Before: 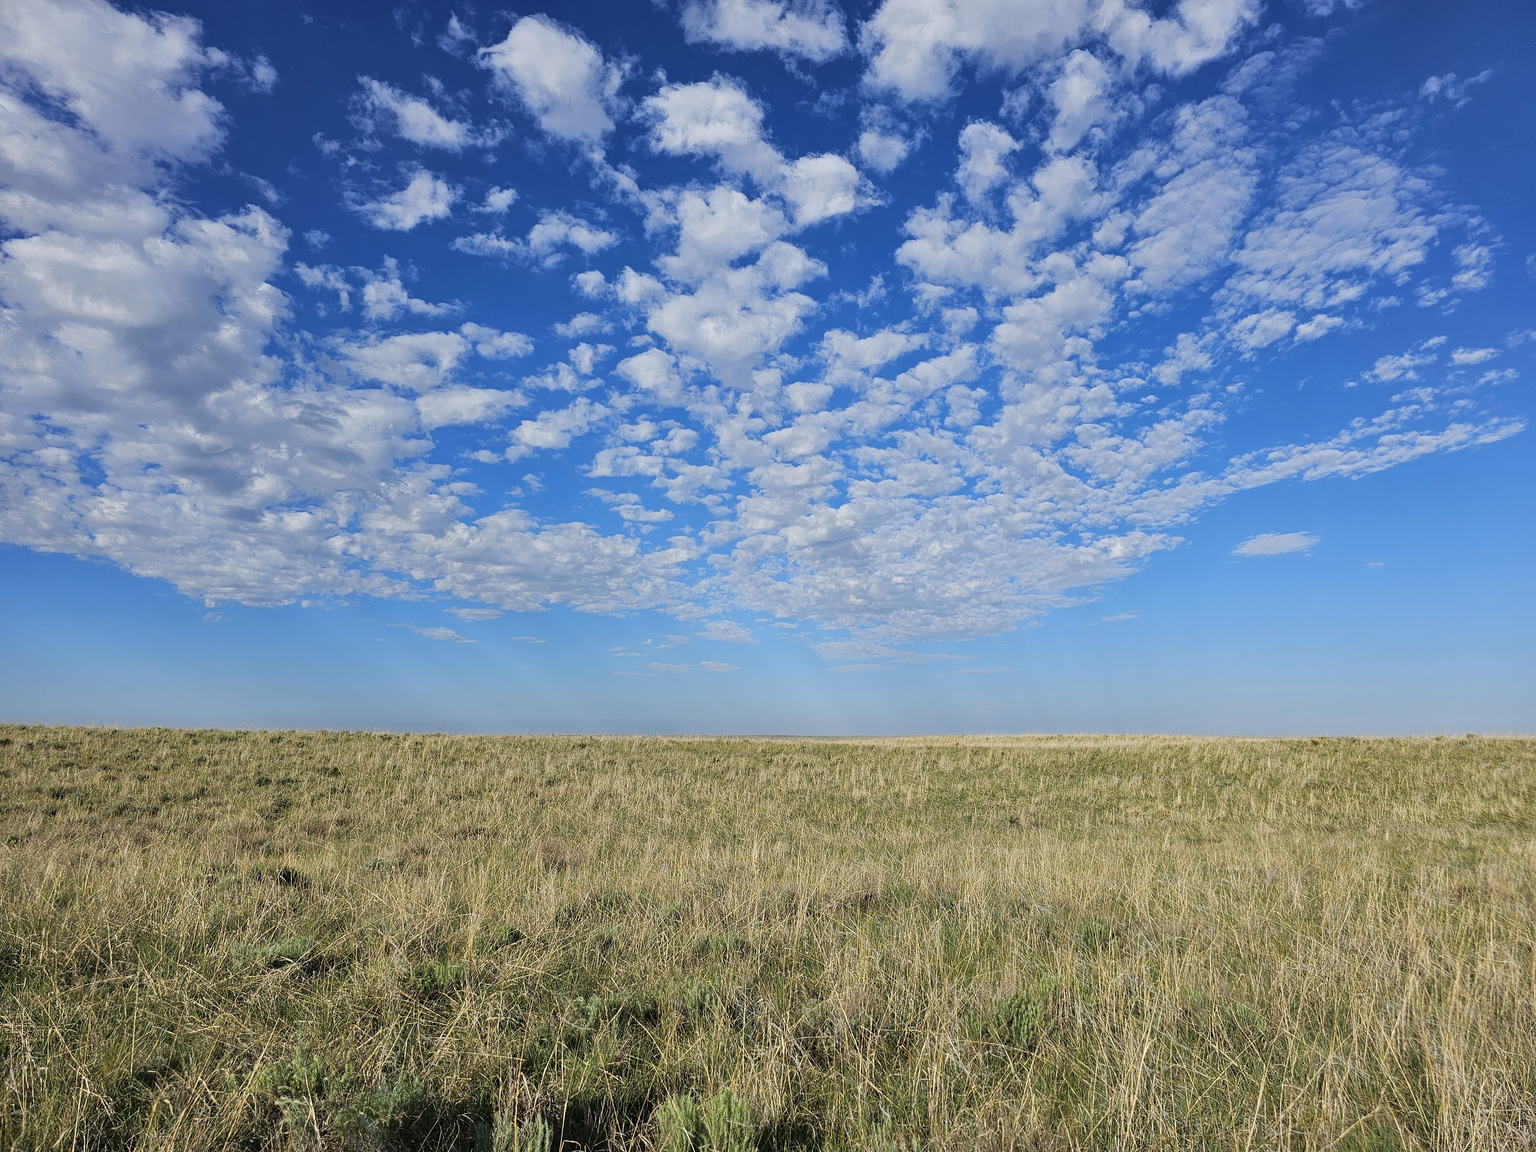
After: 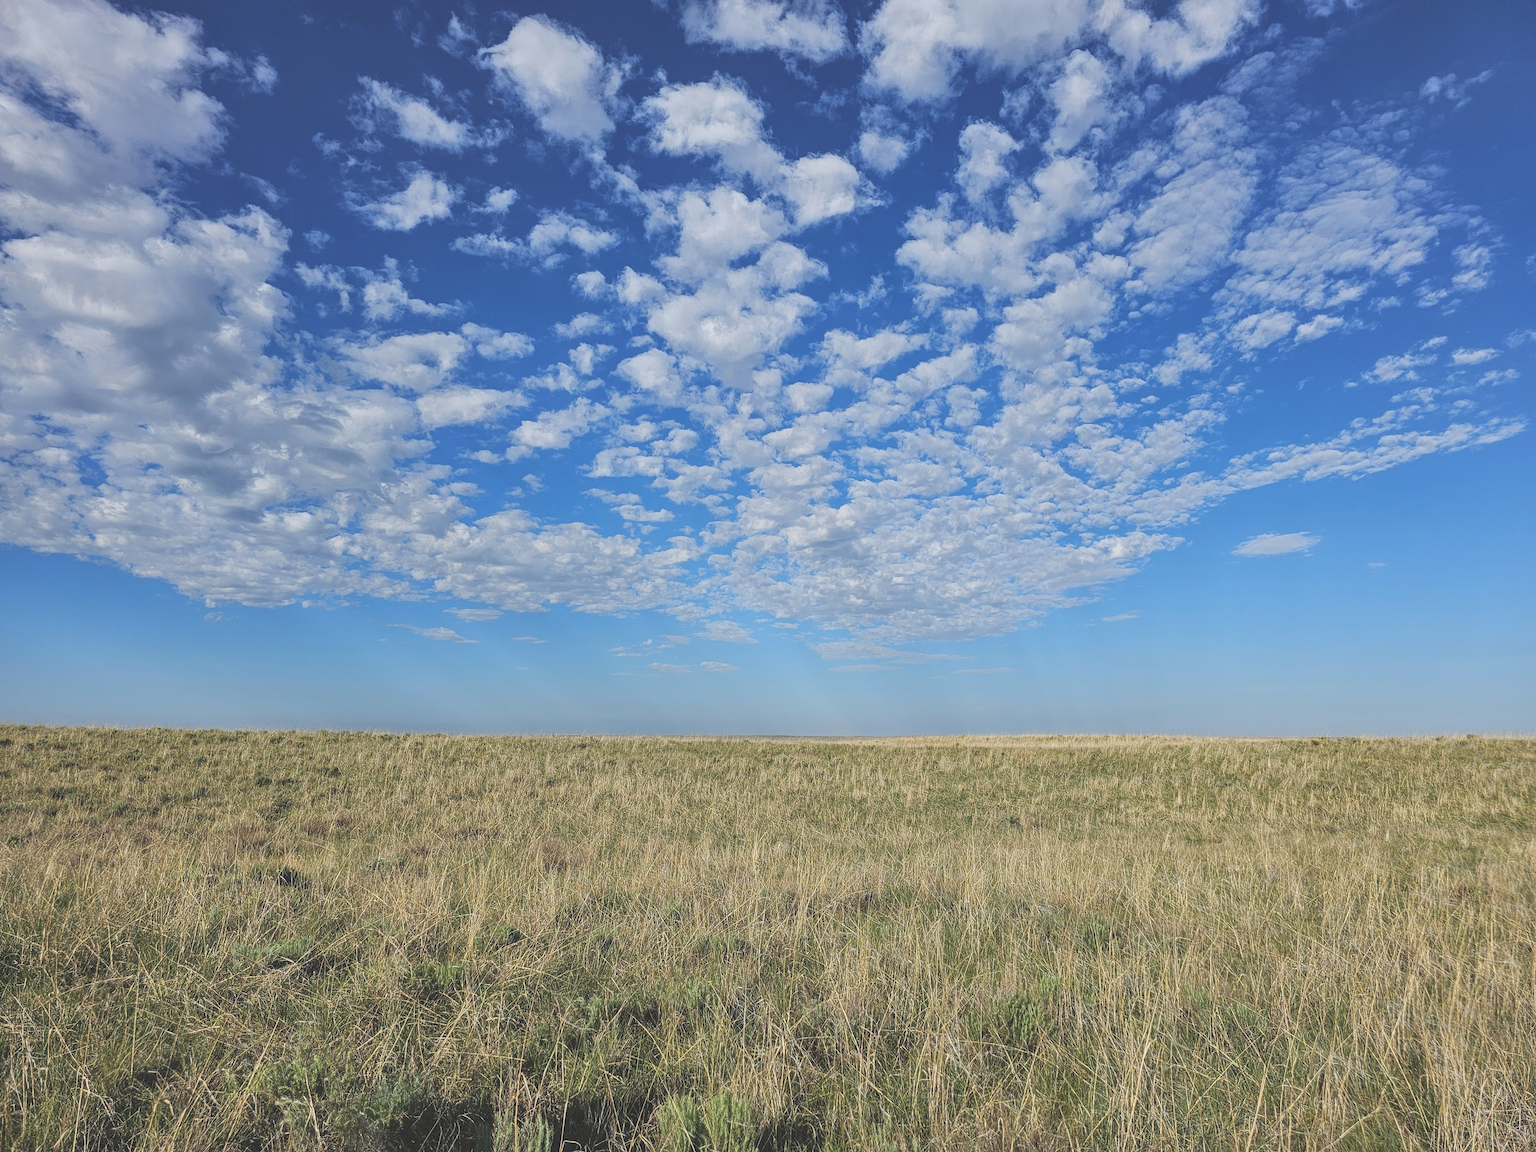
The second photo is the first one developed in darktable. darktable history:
local contrast: on, module defaults
exposure: black level correction -0.028, compensate exposure bias true, compensate highlight preservation false
contrast brightness saturation: contrast -0.097, saturation -0.104
